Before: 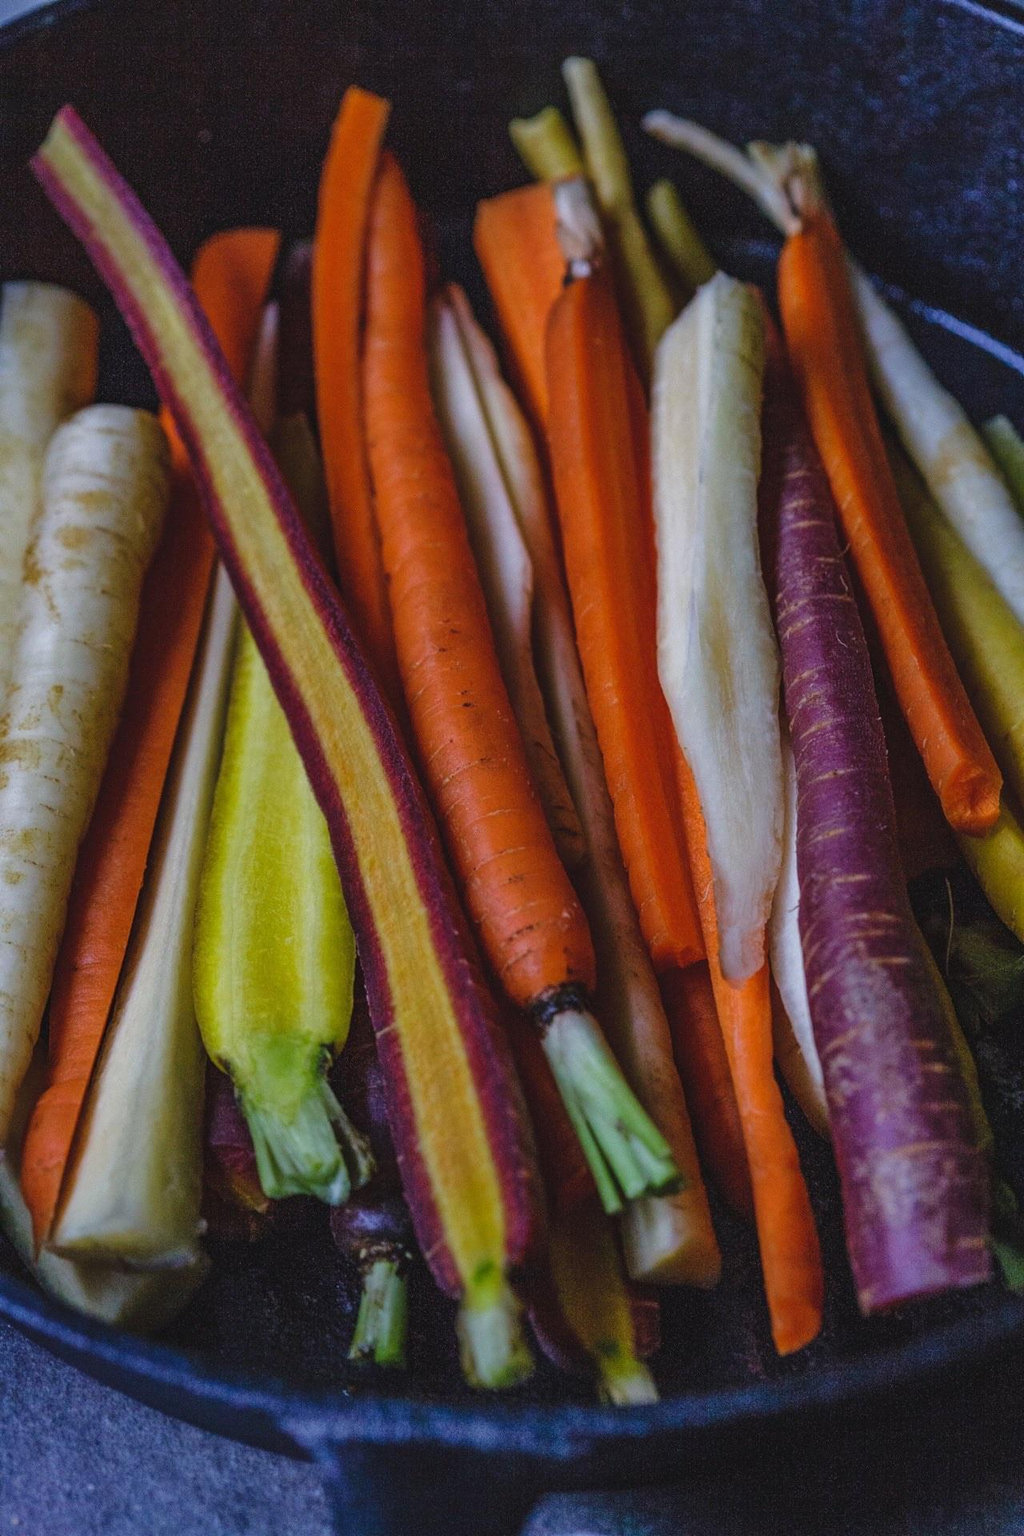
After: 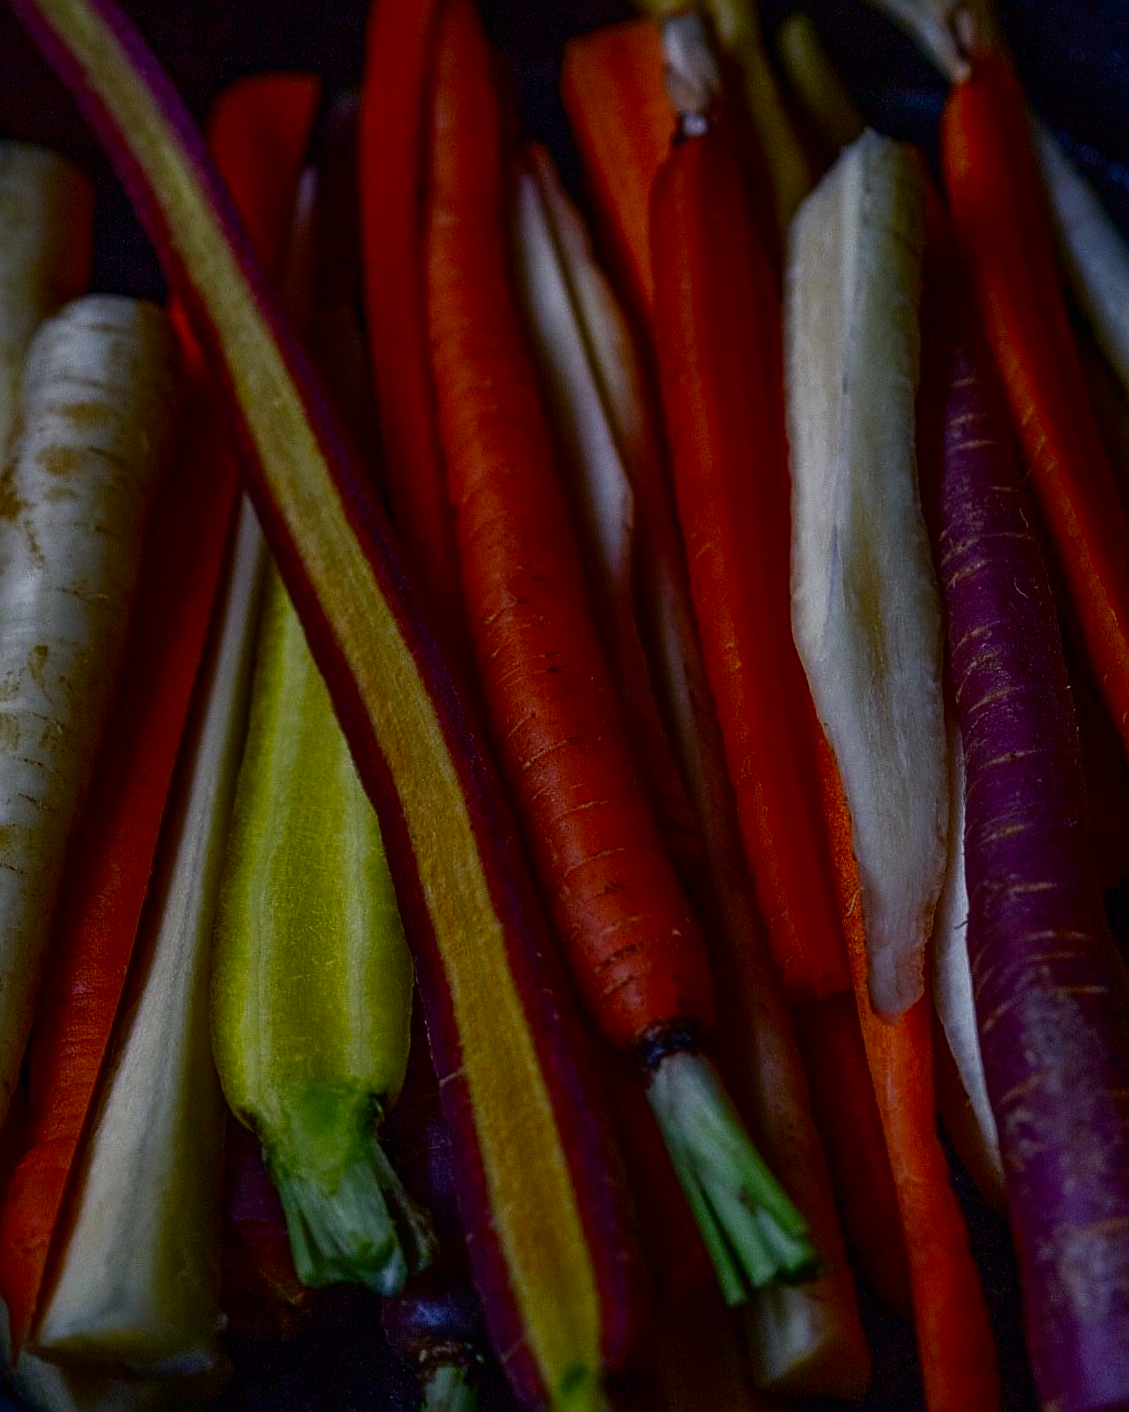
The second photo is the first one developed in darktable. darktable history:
sharpen: on, module defaults
crop and rotate: left 2.455%, top 11.011%, right 9.285%, bottom 15.409%
contrast brightness saturation: brightness -0.51
